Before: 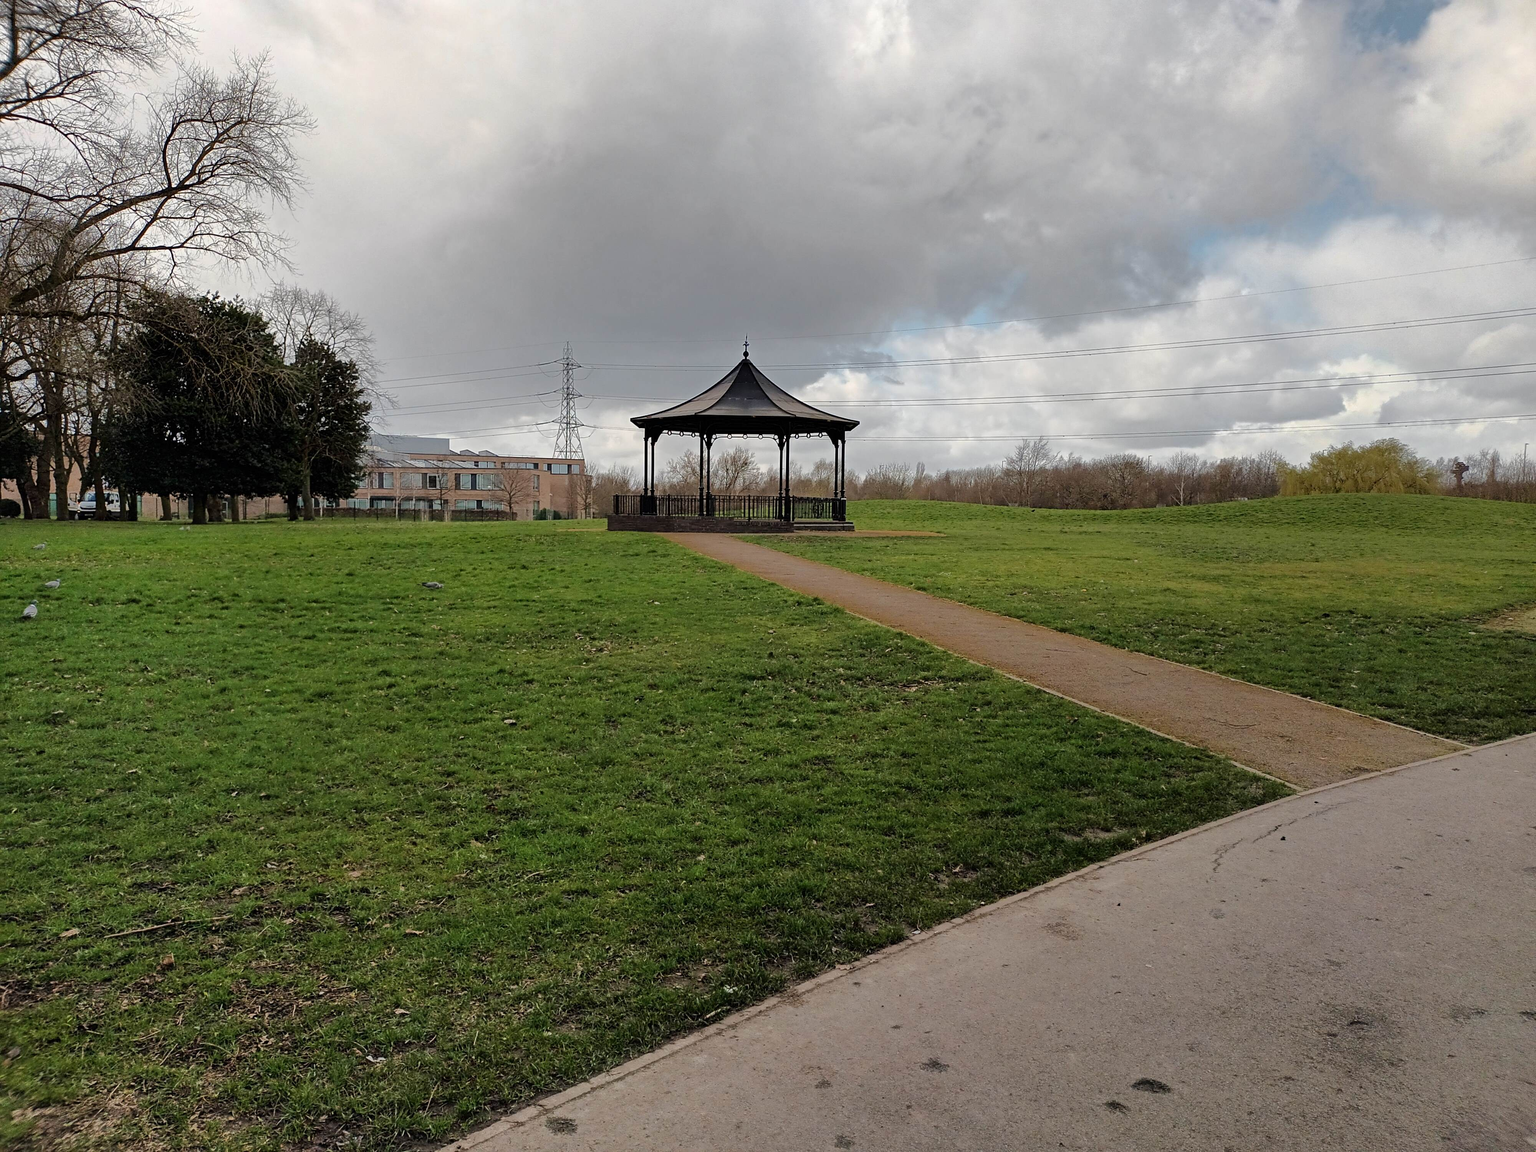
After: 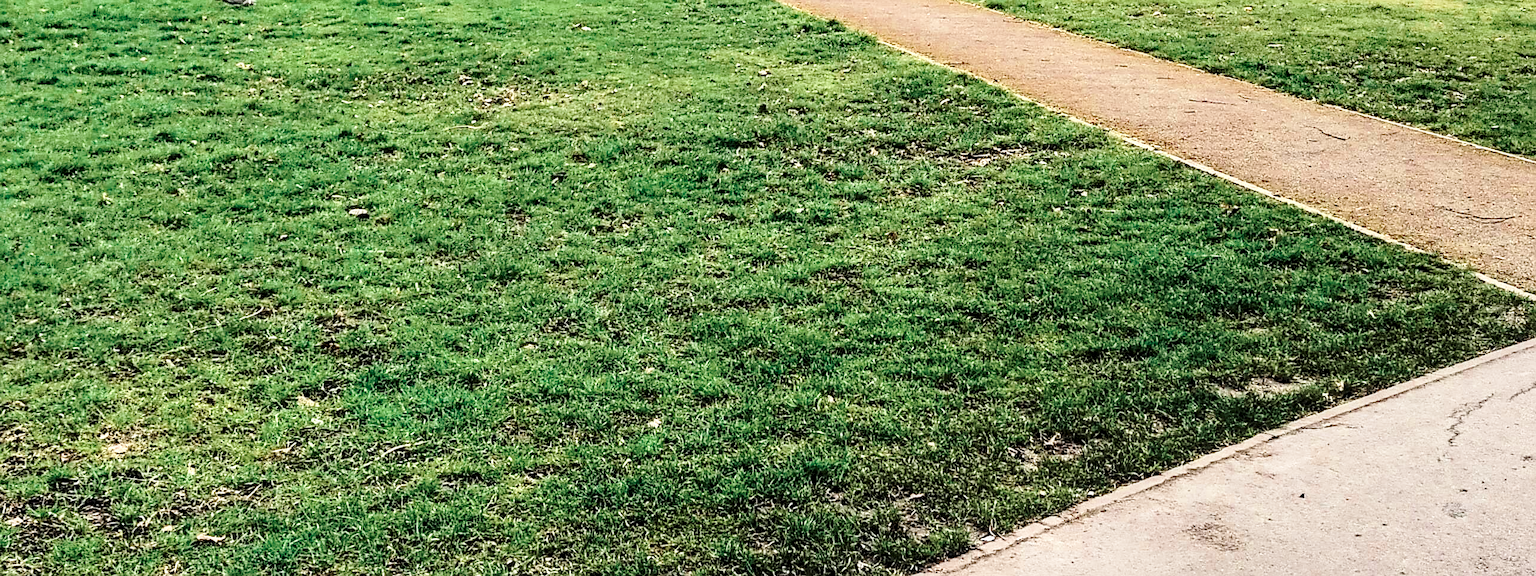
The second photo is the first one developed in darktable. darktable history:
exposure: black level correction 0, exposure 0.692 EV, compensate exposure bias true, compensate highlight preservation false
base curve: curves: ch0 [(0, 0) (0.028, 0.03) (0.121, 0.232) (0.46, 0.748) (0.859, 0.968) (1, 1)], preserve colors none
tone equalizer: -8 EV 0.049 EV, edges refinement/feathering 500, mask exposure compensation -1.57 EV, preserve details no
color zones: curves: ch0 [(0, 0.5) (0.125, 0.4) (0.25, 0.5) (0.375, 0.4) (0.5, 0.4) (0.625, 0.35) (0.75, 0.35) (0.875, 0.5)]; ch1 [(0, 0.35) (0.125, 0.45) (0.25, 0.35) (0.375, 0.35) (0.5, 0.35) (0.625, 0.35) (0.75, 0.45) (0.875, 0.35)]; ch2 [(0, 0.6) (0.125, 0.5) (0.25, 0.5) (0.375, 0.6) (0.5, 0.6) (0.625, 0.5) (0.75, 0.5) (0.875, 0.5)]
local contrast: detail 150%
contrast brightness saturation: contrast 0.204, brightness 0.144, saturation 0.147
crop: left 18.166%, top 50.797%, right 17.297%, bottom 16.894%
sharpen: on, module defaults
